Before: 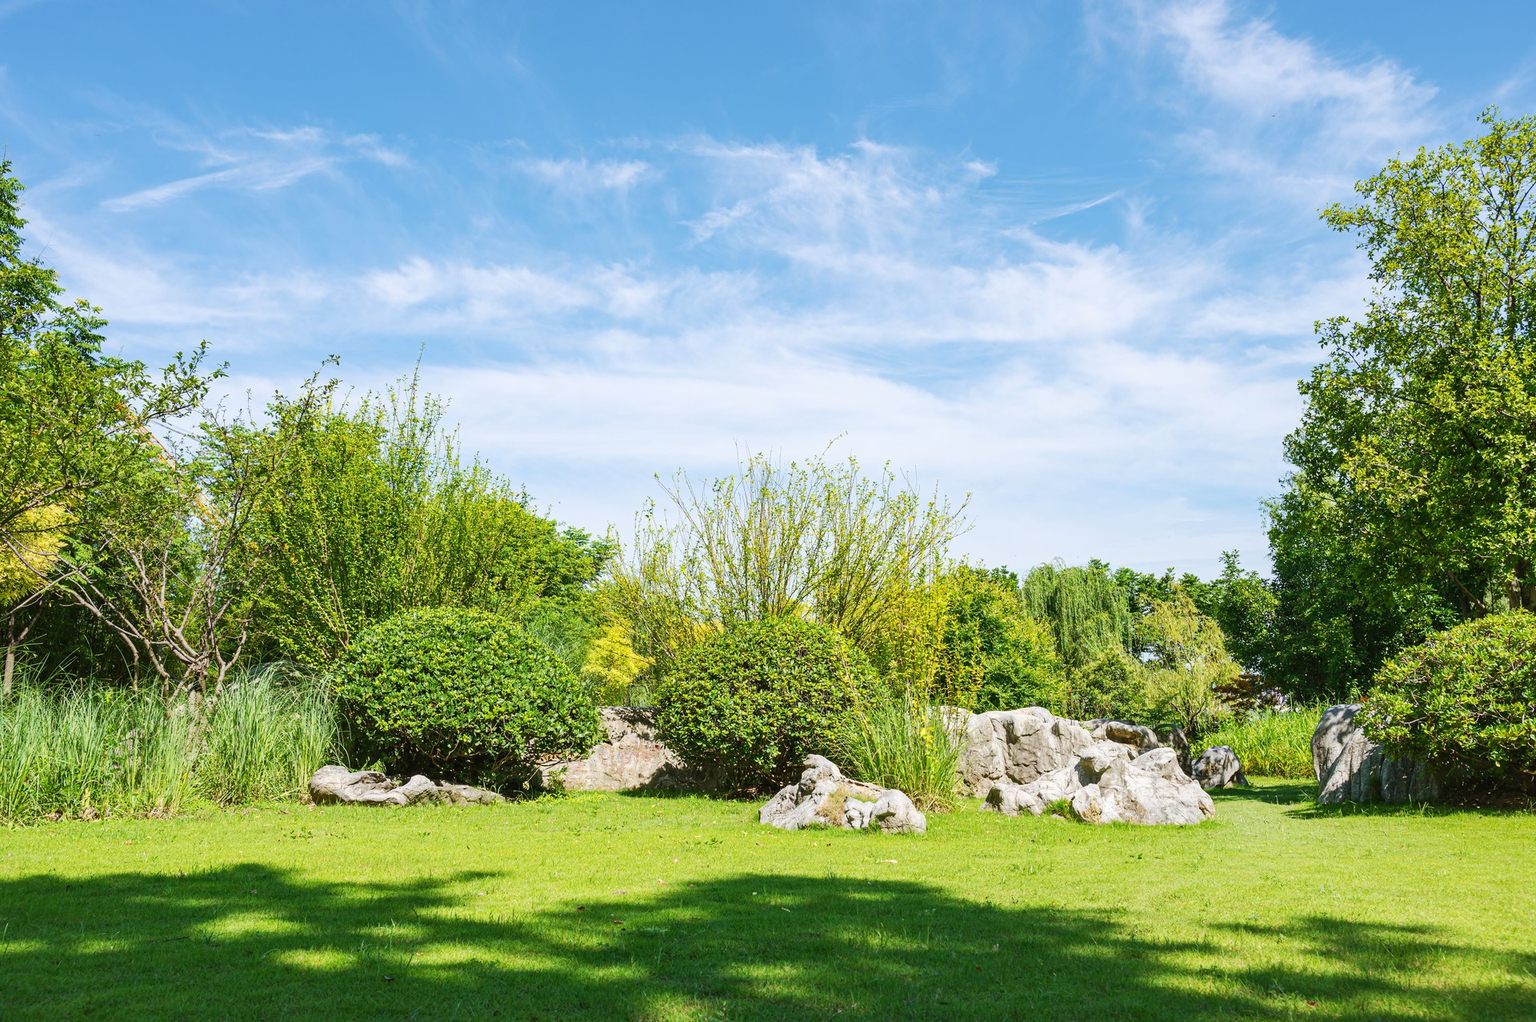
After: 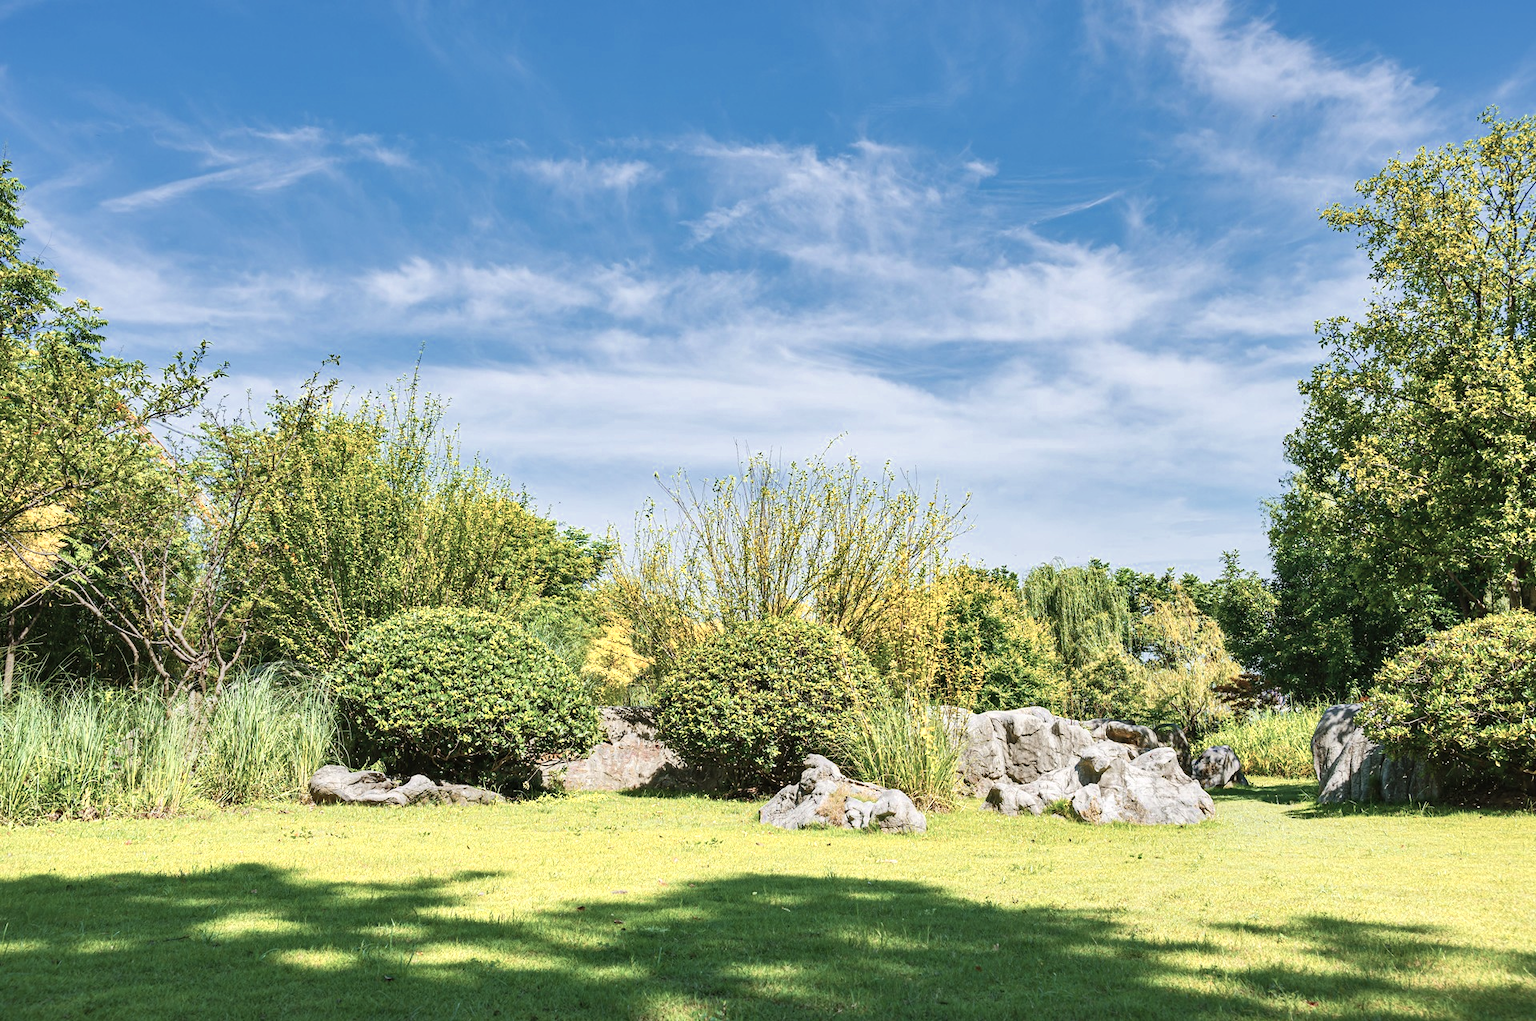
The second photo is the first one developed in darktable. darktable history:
shadows and highlights: shadows 12, white point adjustment 1.2, soften with gaussian
color zones: curves: ch0 [(0, 0.473) (0.001, 0.473) (0.226, 0.548) (0.4, 0.589) (0.525, 0.54) (0.728, 0.403) (0.999, 0.473) (1, 0.473)]; ch1 [(0, 0.619) (0.001, 0.619) (0.234, 0.388) (0.4, 0.372) (0.528, 0.422) (0.732, 0.53) (0.999, 0.619) (1, 0.619)]; ch2 [(0, 0.547) (0.001, 0.547) (0.226, 0.45) (0.4, 0.525) (0.525, 0.585) (0.8, 0.511) (0.999, 0.547) (1, 0.547)]
